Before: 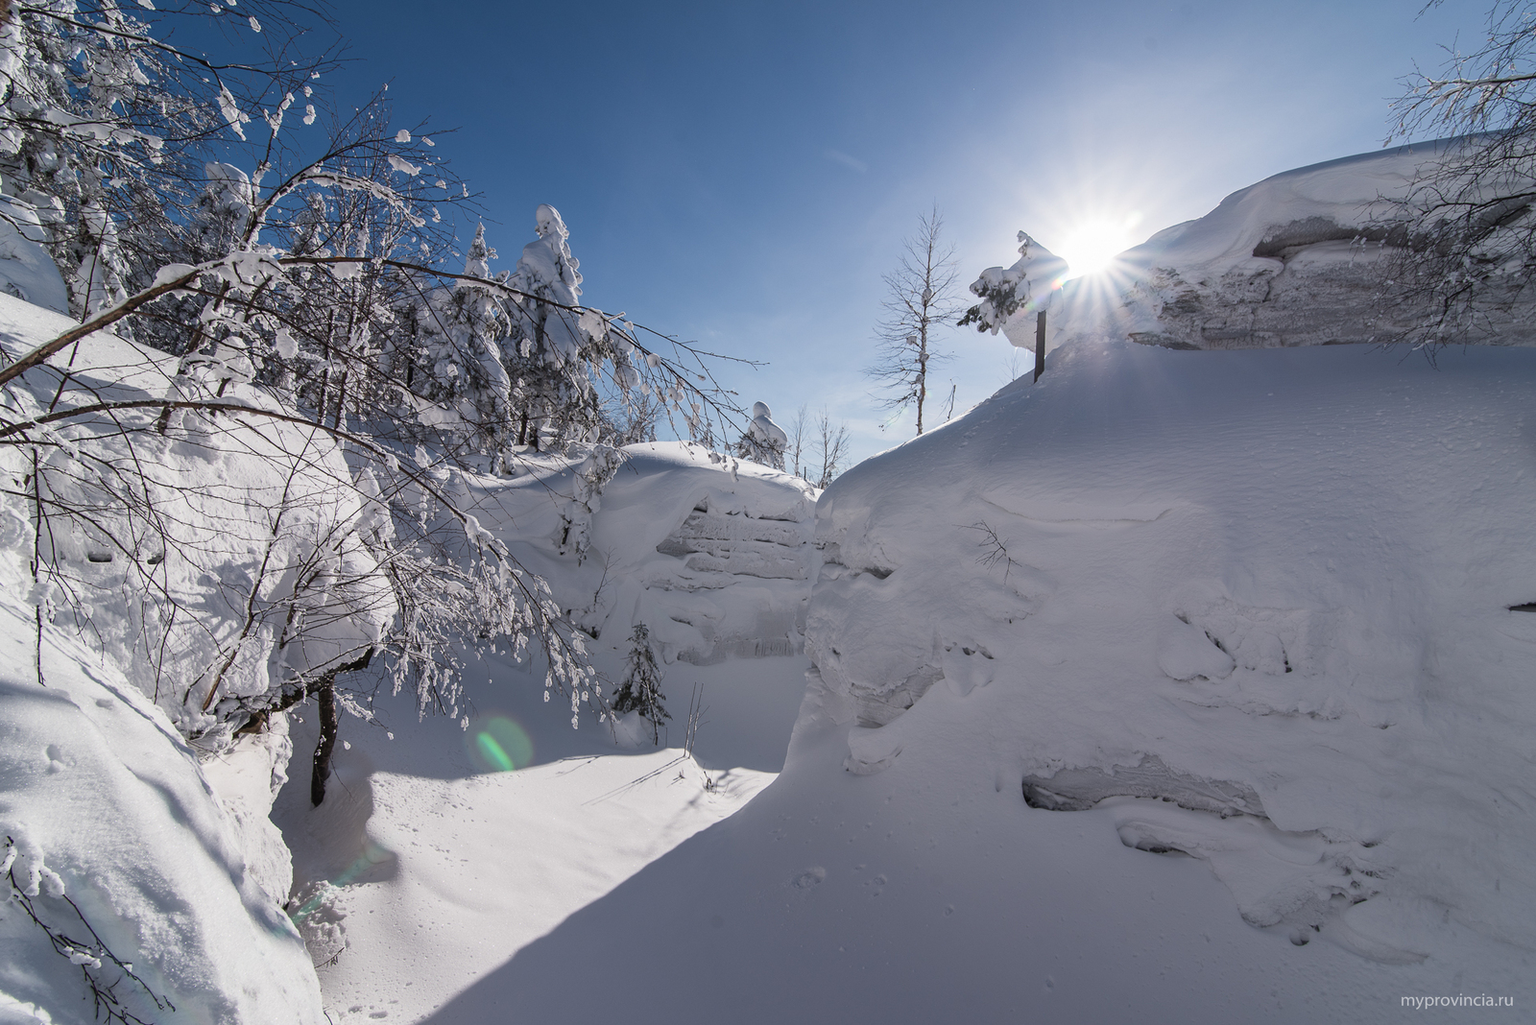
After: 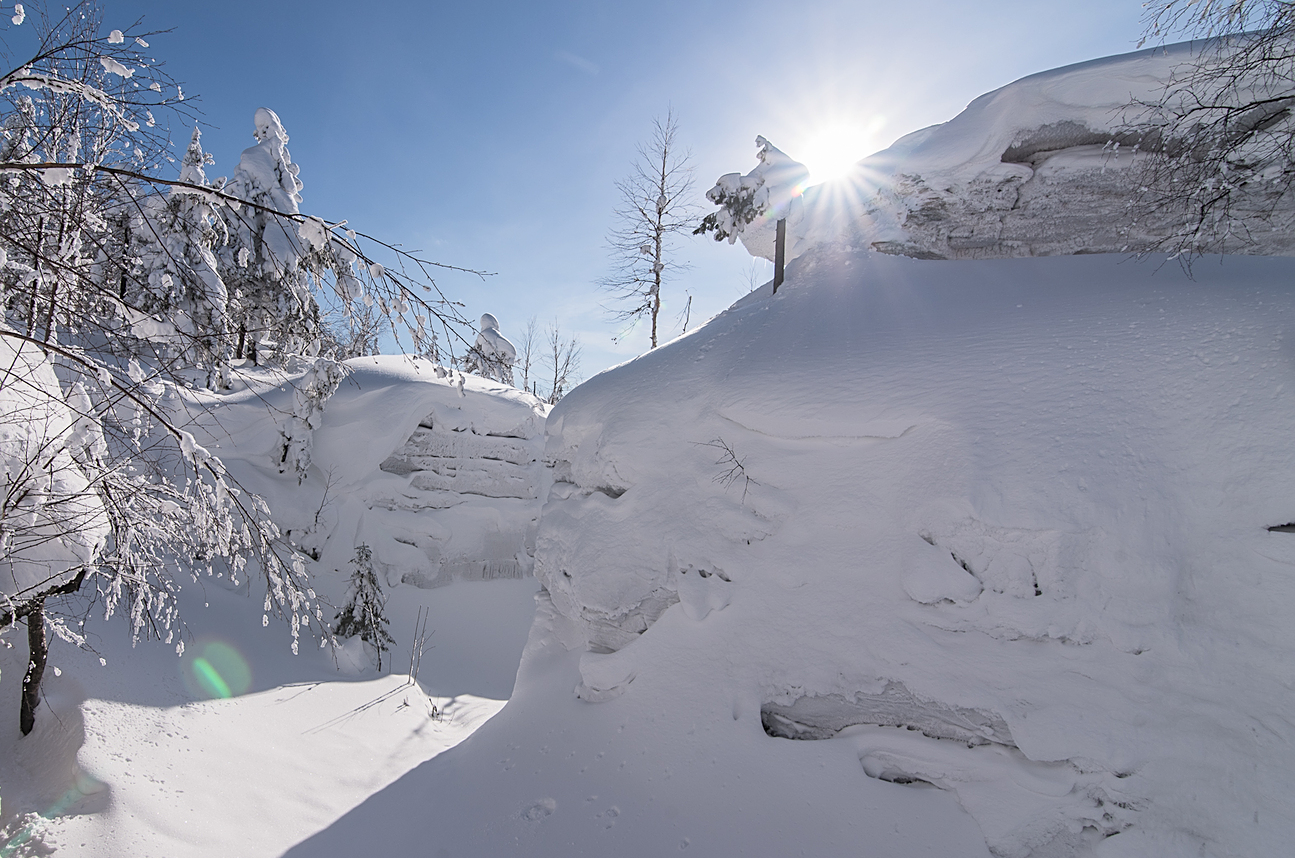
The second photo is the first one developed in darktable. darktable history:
crop: left 19.015%, top 9.859%, right 0%, bottom 9.768%
sharpen: on, module defaults
contrast brightness saturation: brightness 0.143
